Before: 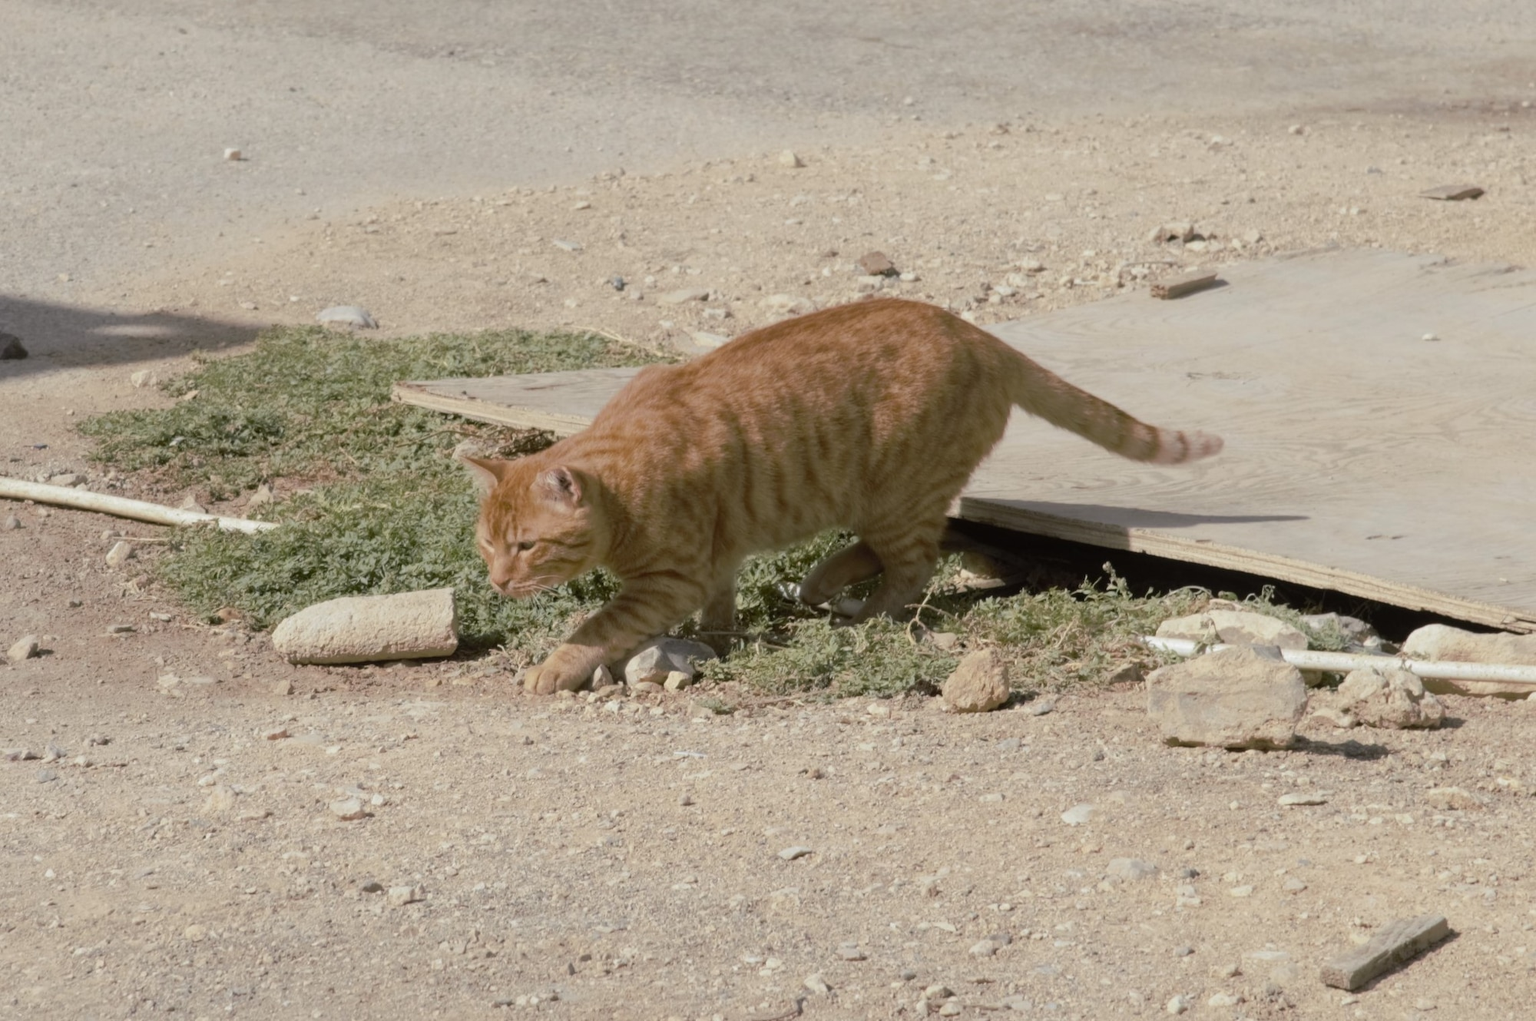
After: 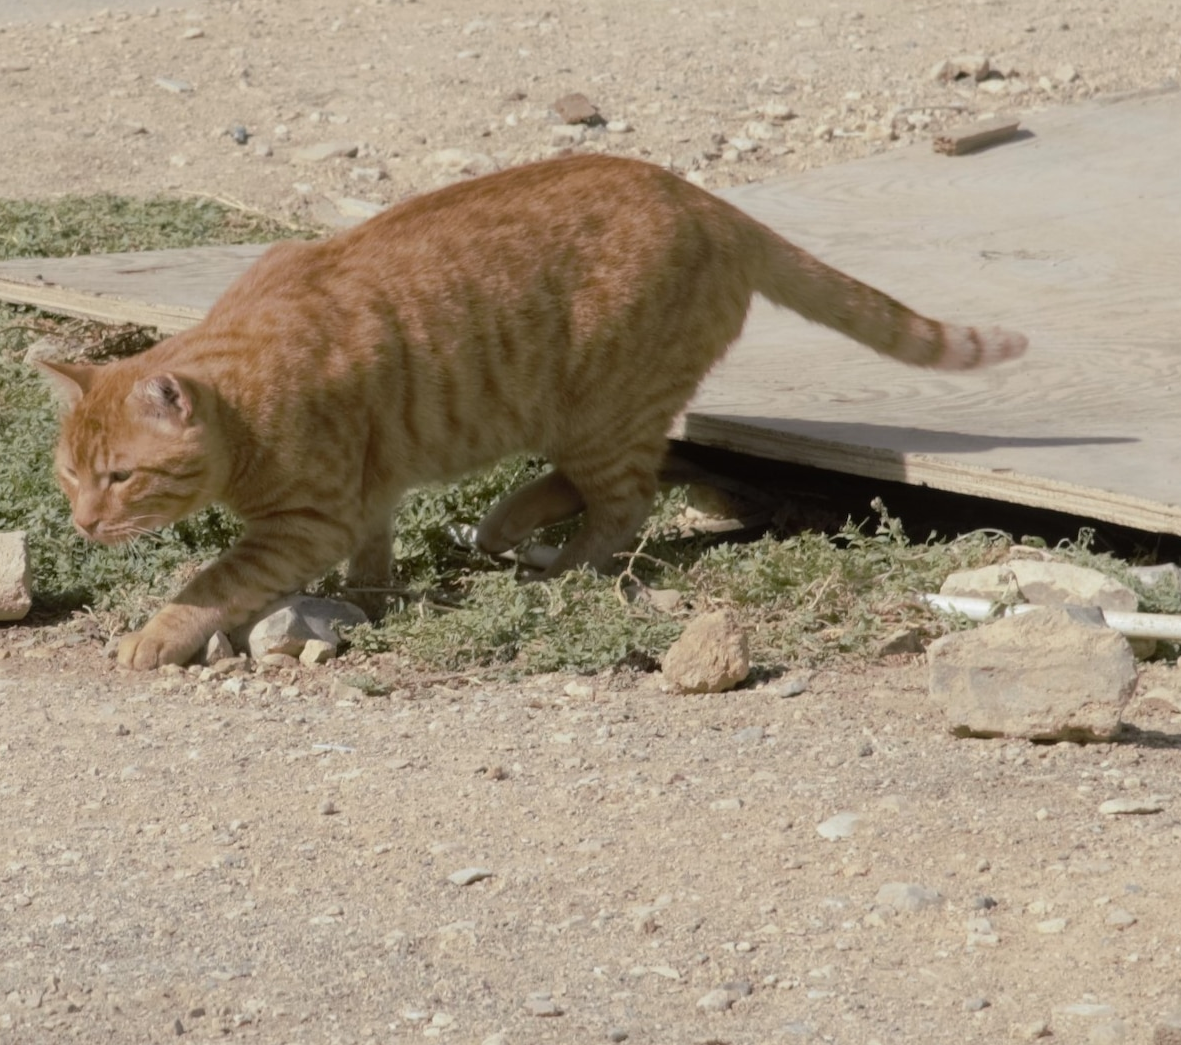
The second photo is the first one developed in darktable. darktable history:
tone equalizer: on, module defaults
crop and rotate: left 28.256%, top 17.734%, right 12.656%, bottom 3.573%
